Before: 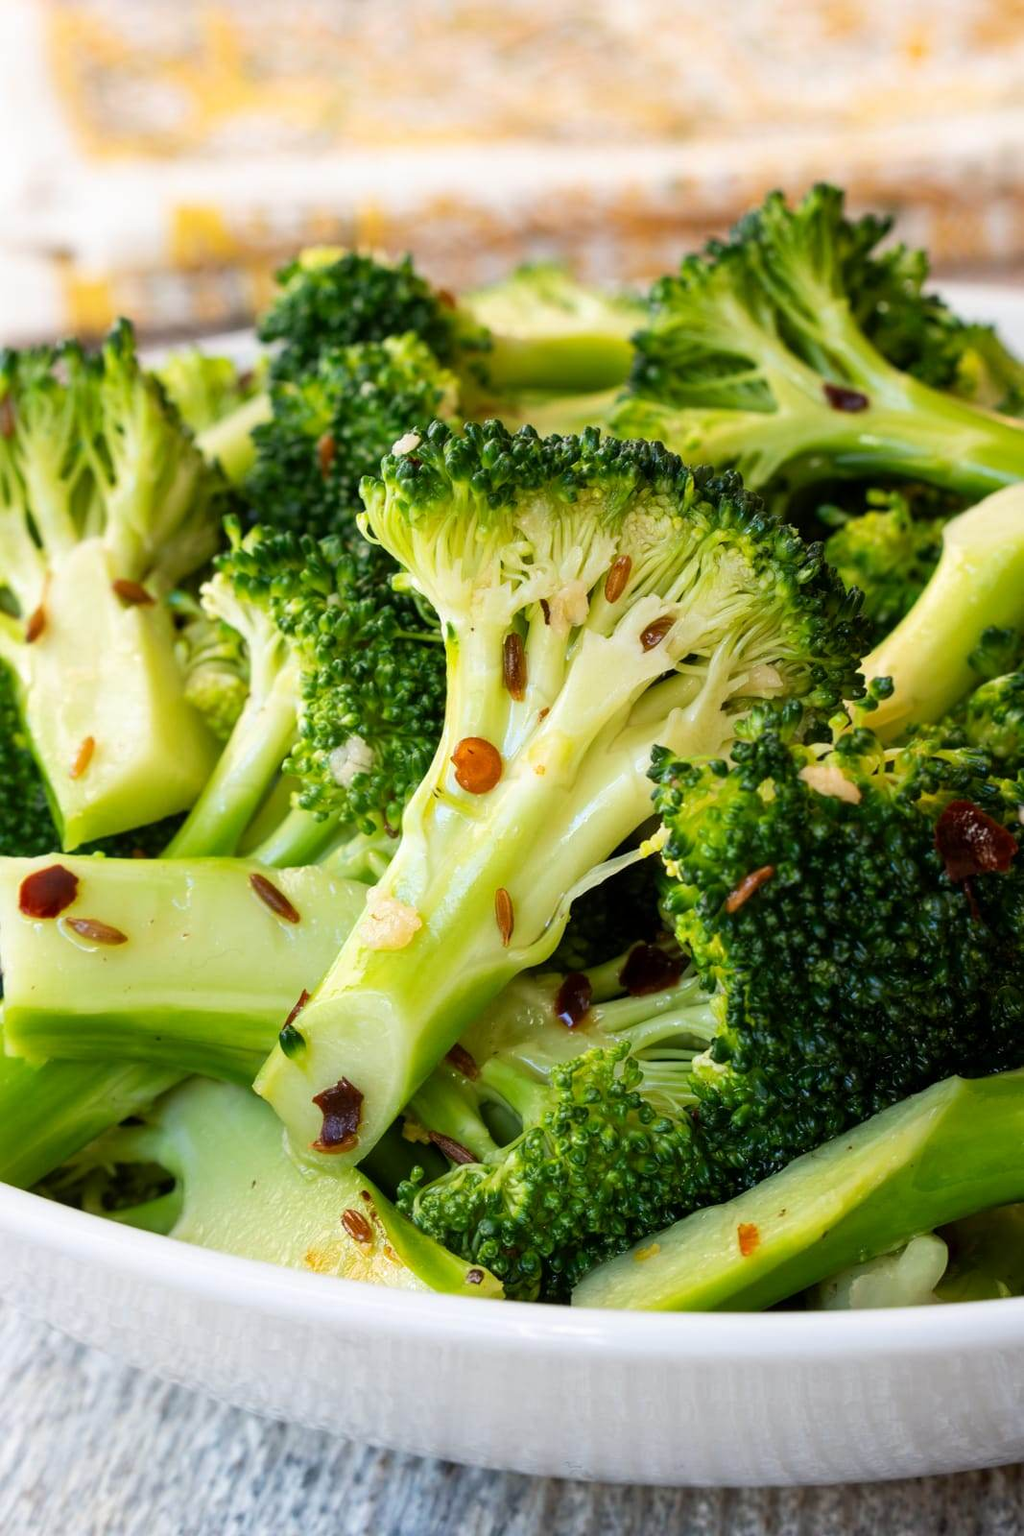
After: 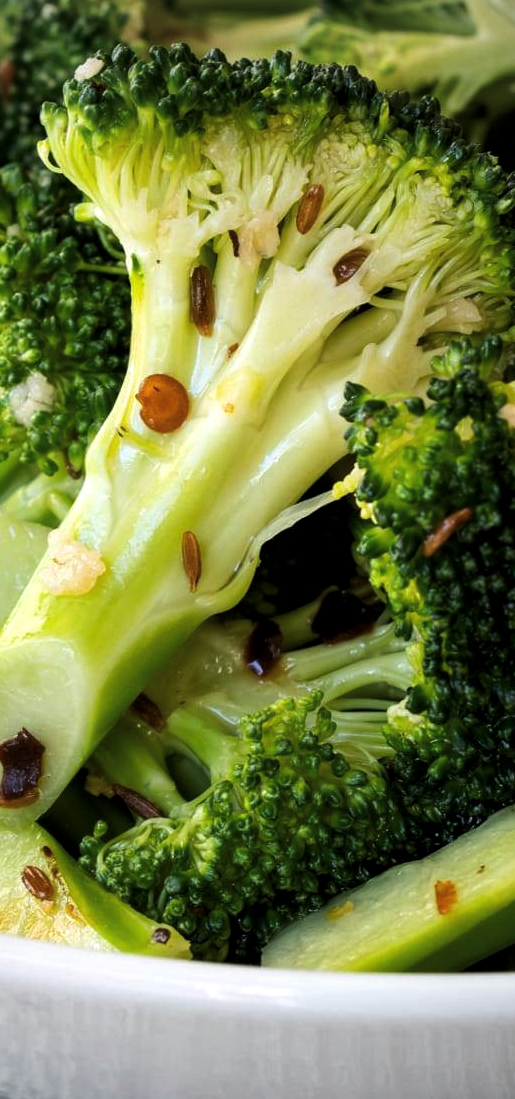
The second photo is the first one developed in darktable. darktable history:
color balance rgb: saturation formula JzAzBz (2021)
vignetting: on, module defaults
crop: left 31.379%, top 24.658%, right 20.326%, bottom 6.628%
levels: levels [0.029, 0.545, 0.971]
